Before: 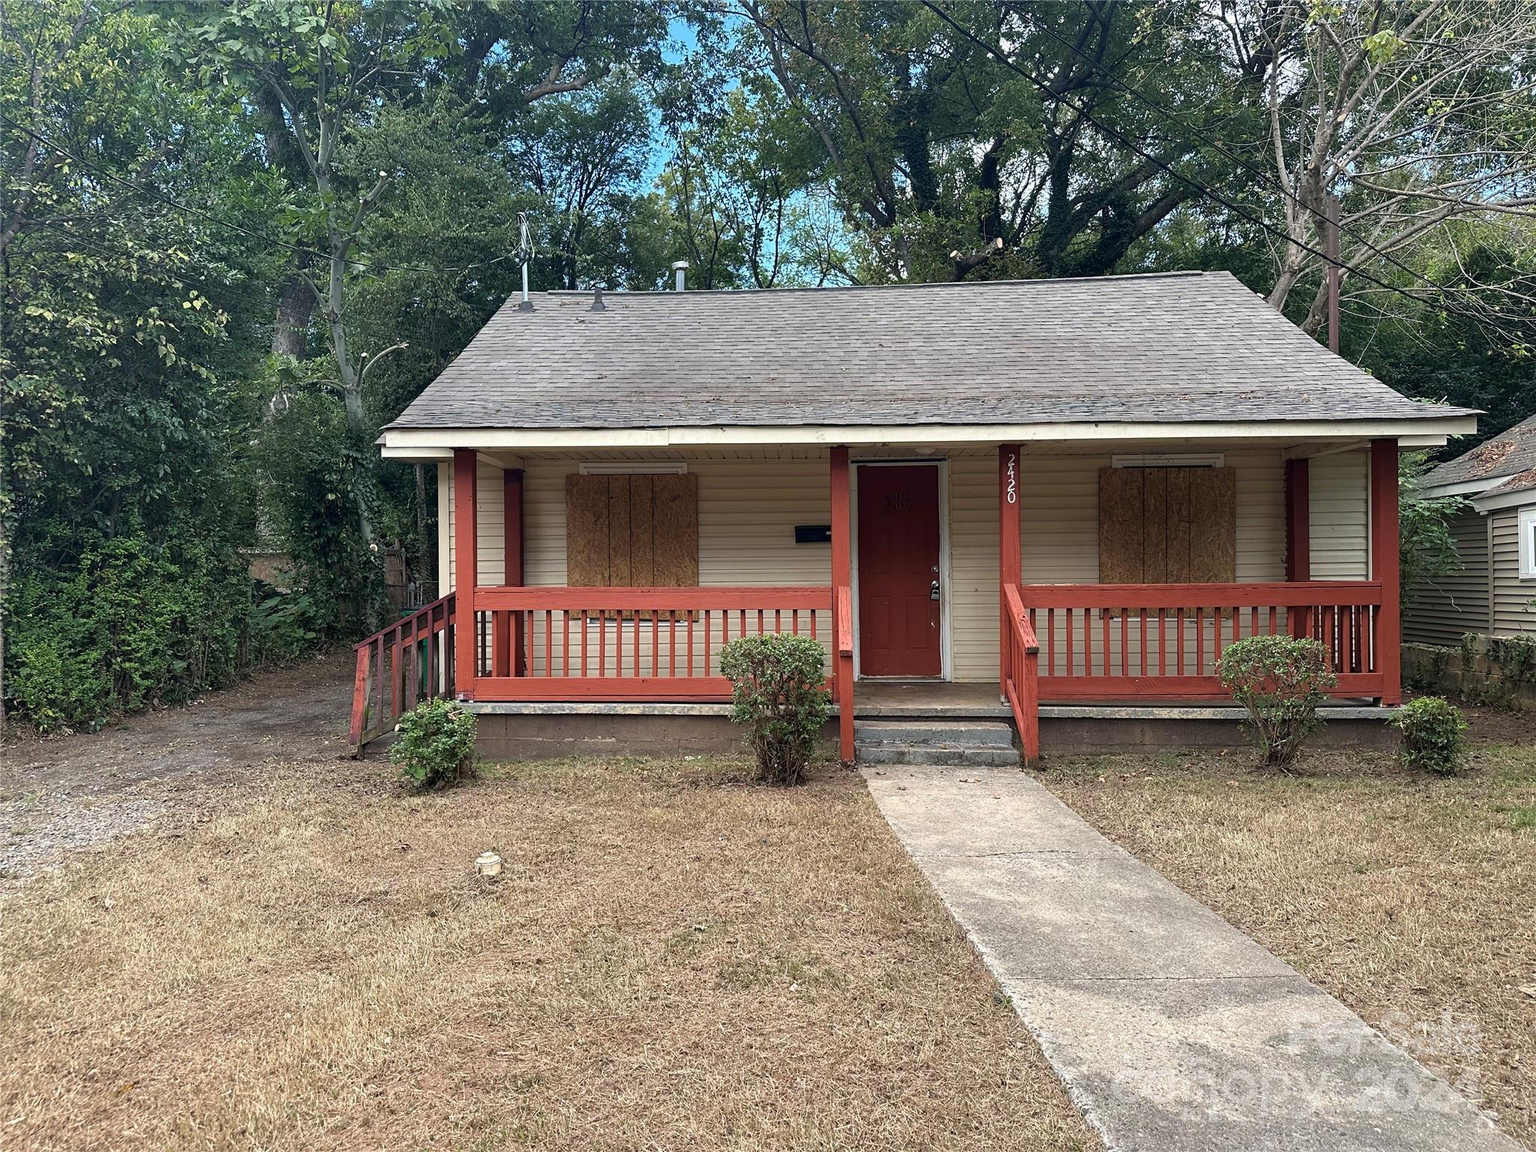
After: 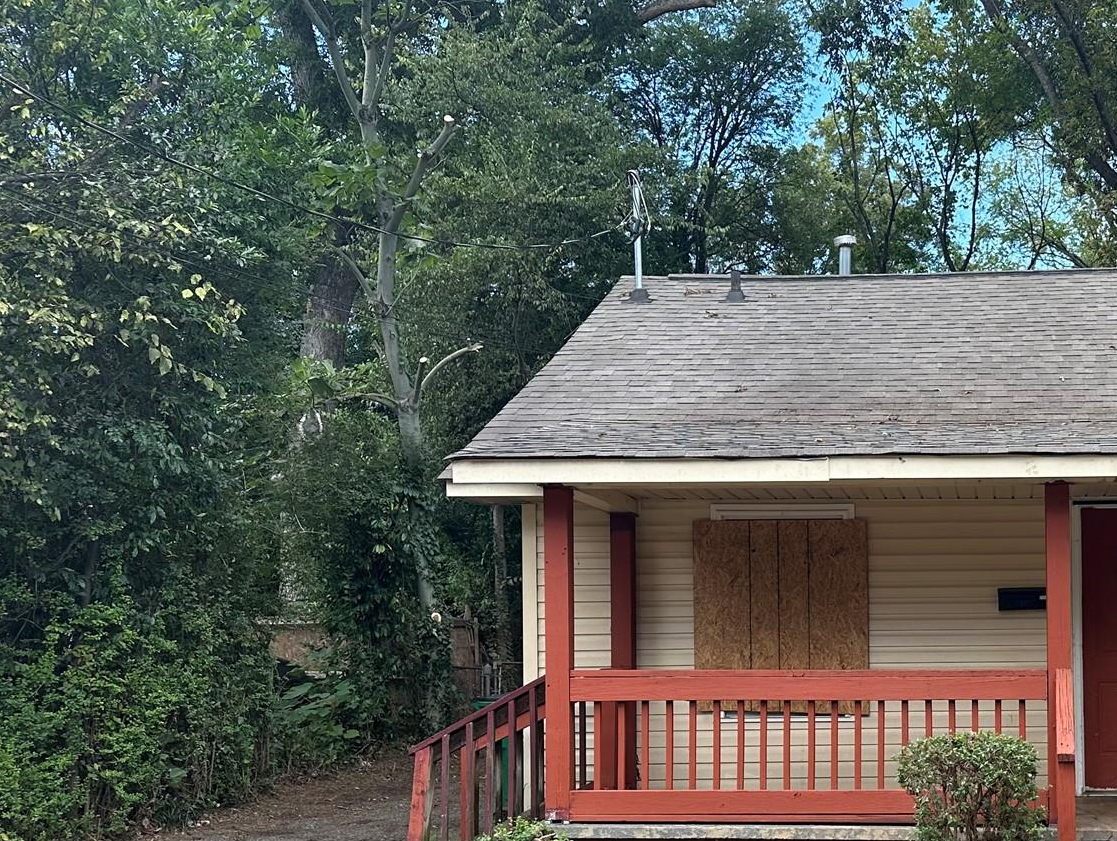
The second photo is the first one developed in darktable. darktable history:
tone equalizer: smoothing diameter 24.9%, edges refinement/feathering 8.42, preserve details guided filter
crop and rotate: left 3.031%, top 7.38%, right 42.388%, bottom 37.848%
